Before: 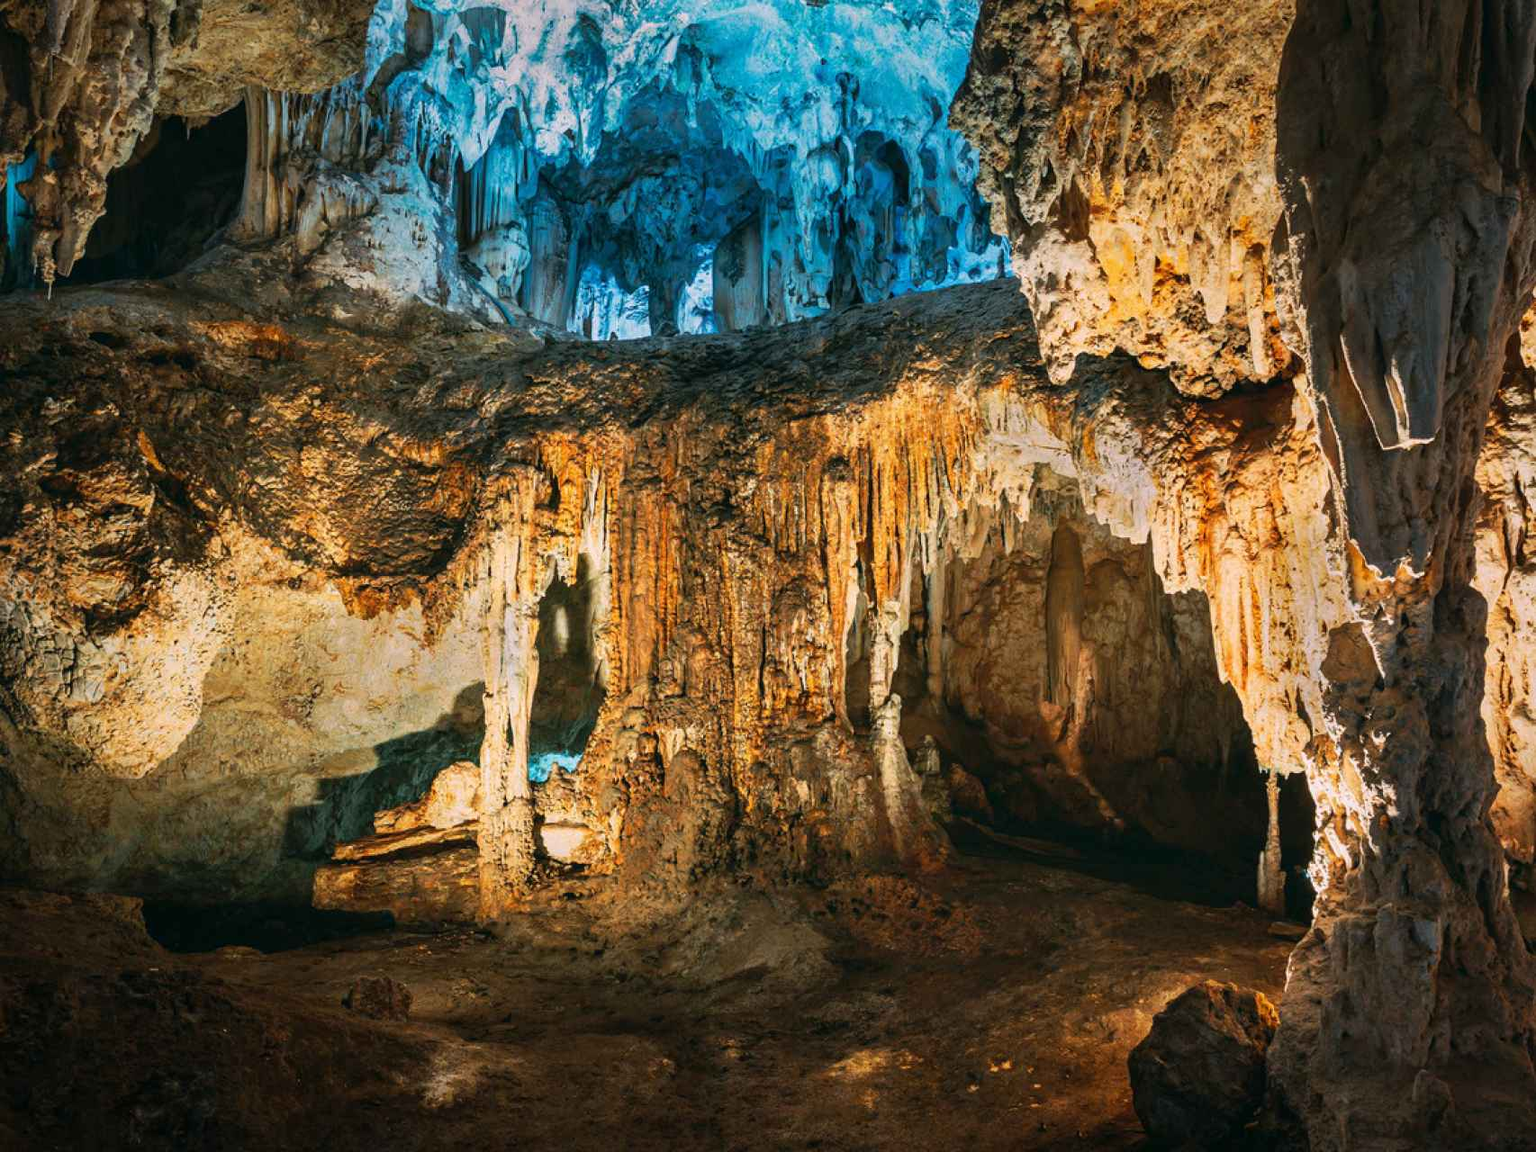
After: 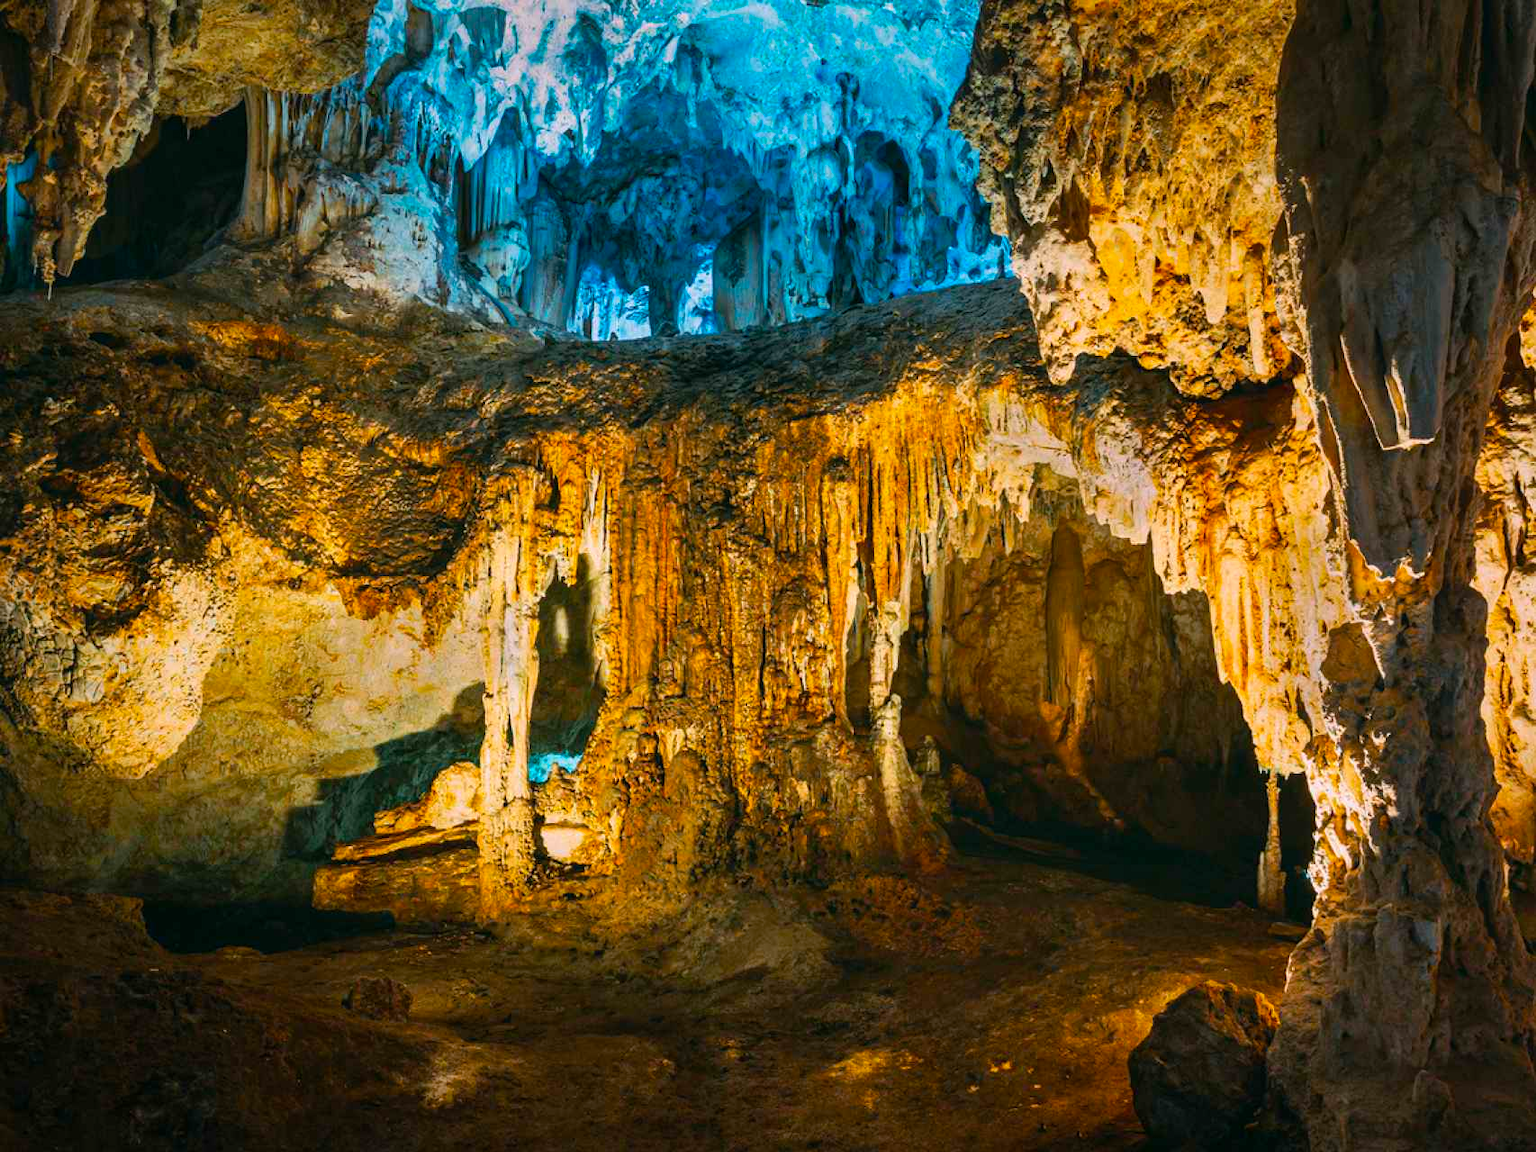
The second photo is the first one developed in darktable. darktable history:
color balance rgb: perceptual saturation grading › global saturation 30.768%, global vibrance 25.517%
